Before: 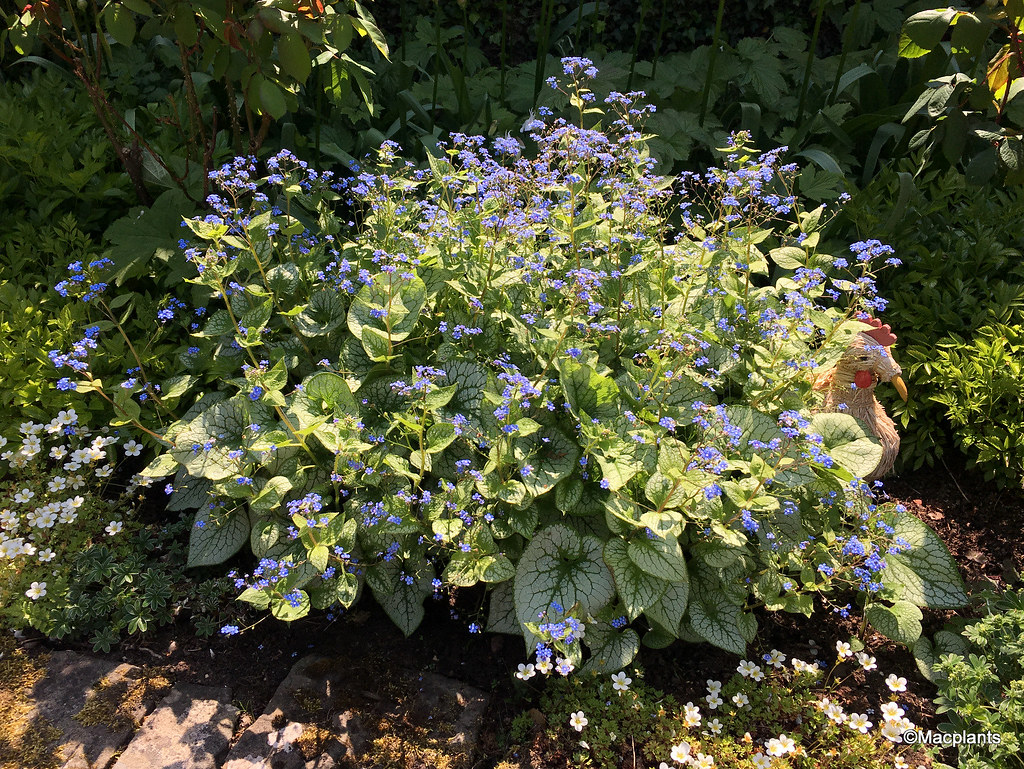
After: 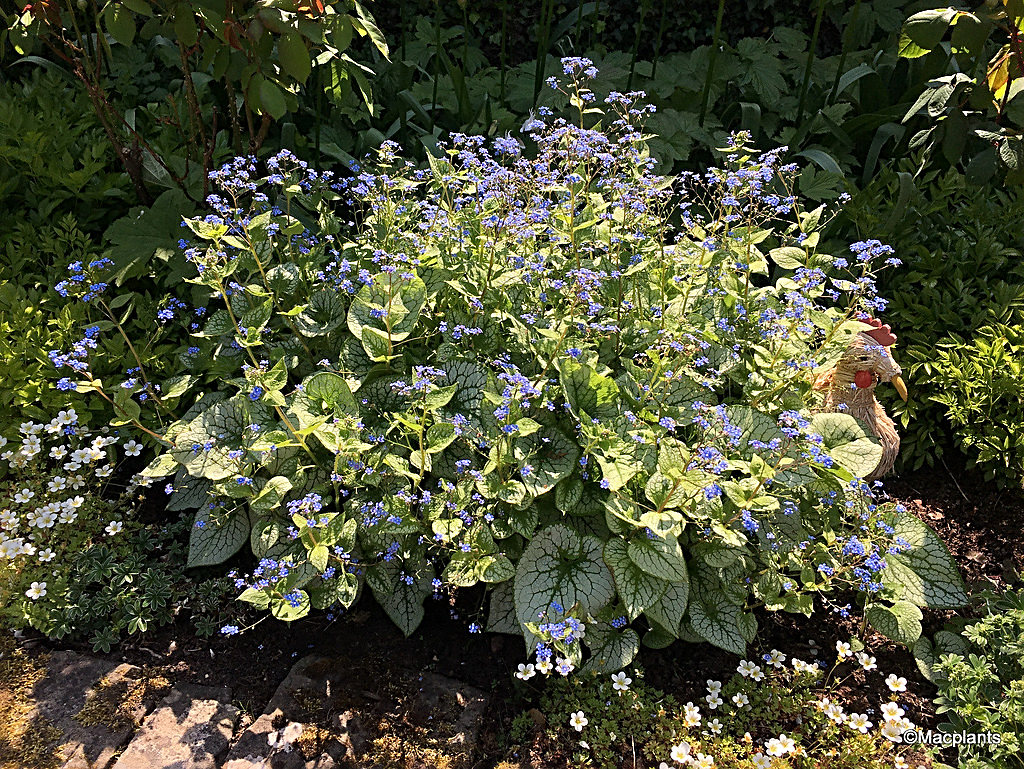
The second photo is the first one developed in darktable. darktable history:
base curve: curves: ch0 [(0, 0) (0.472, 0.455) (1, 1)], preserve colors none
sharpen: radius 2.531, amount 0.628
